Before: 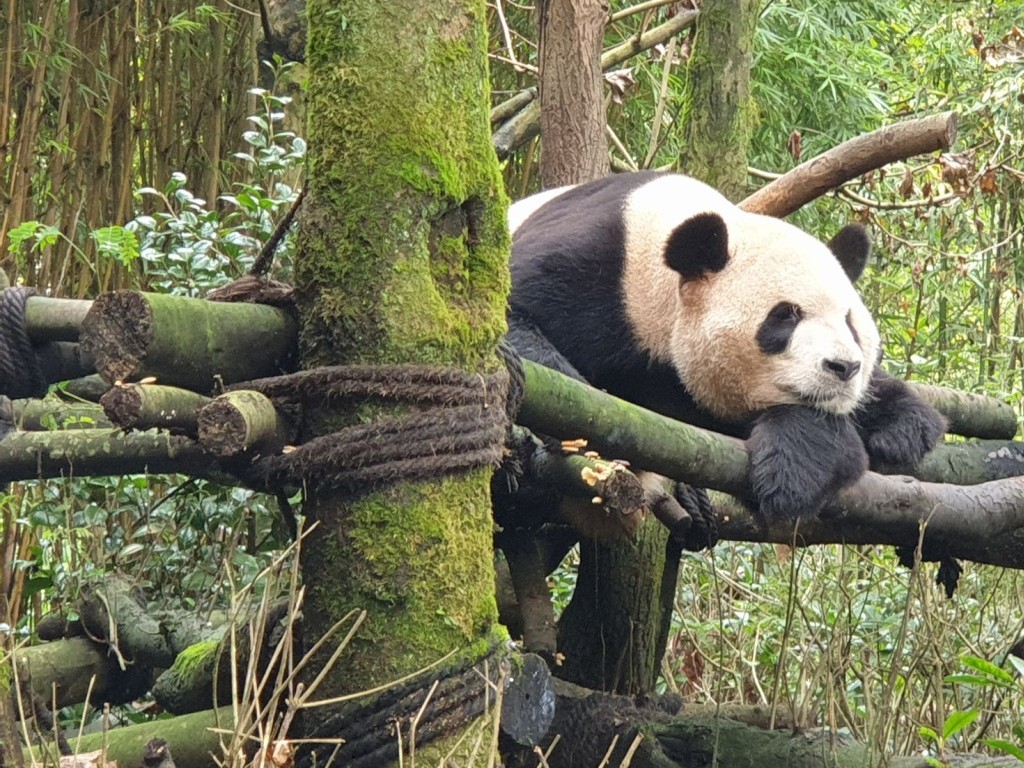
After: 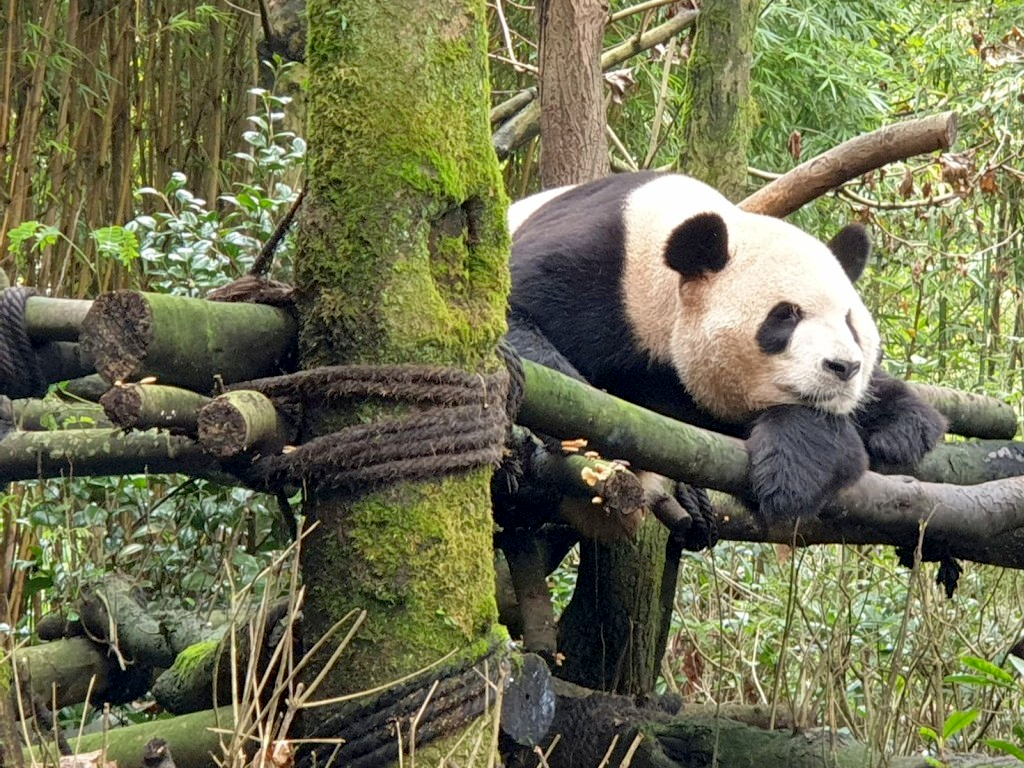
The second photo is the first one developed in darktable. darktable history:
exposure: black level correction 0.009, exposure 0.016 EV, compensate exposure bias true, compensate highlight preservation false
